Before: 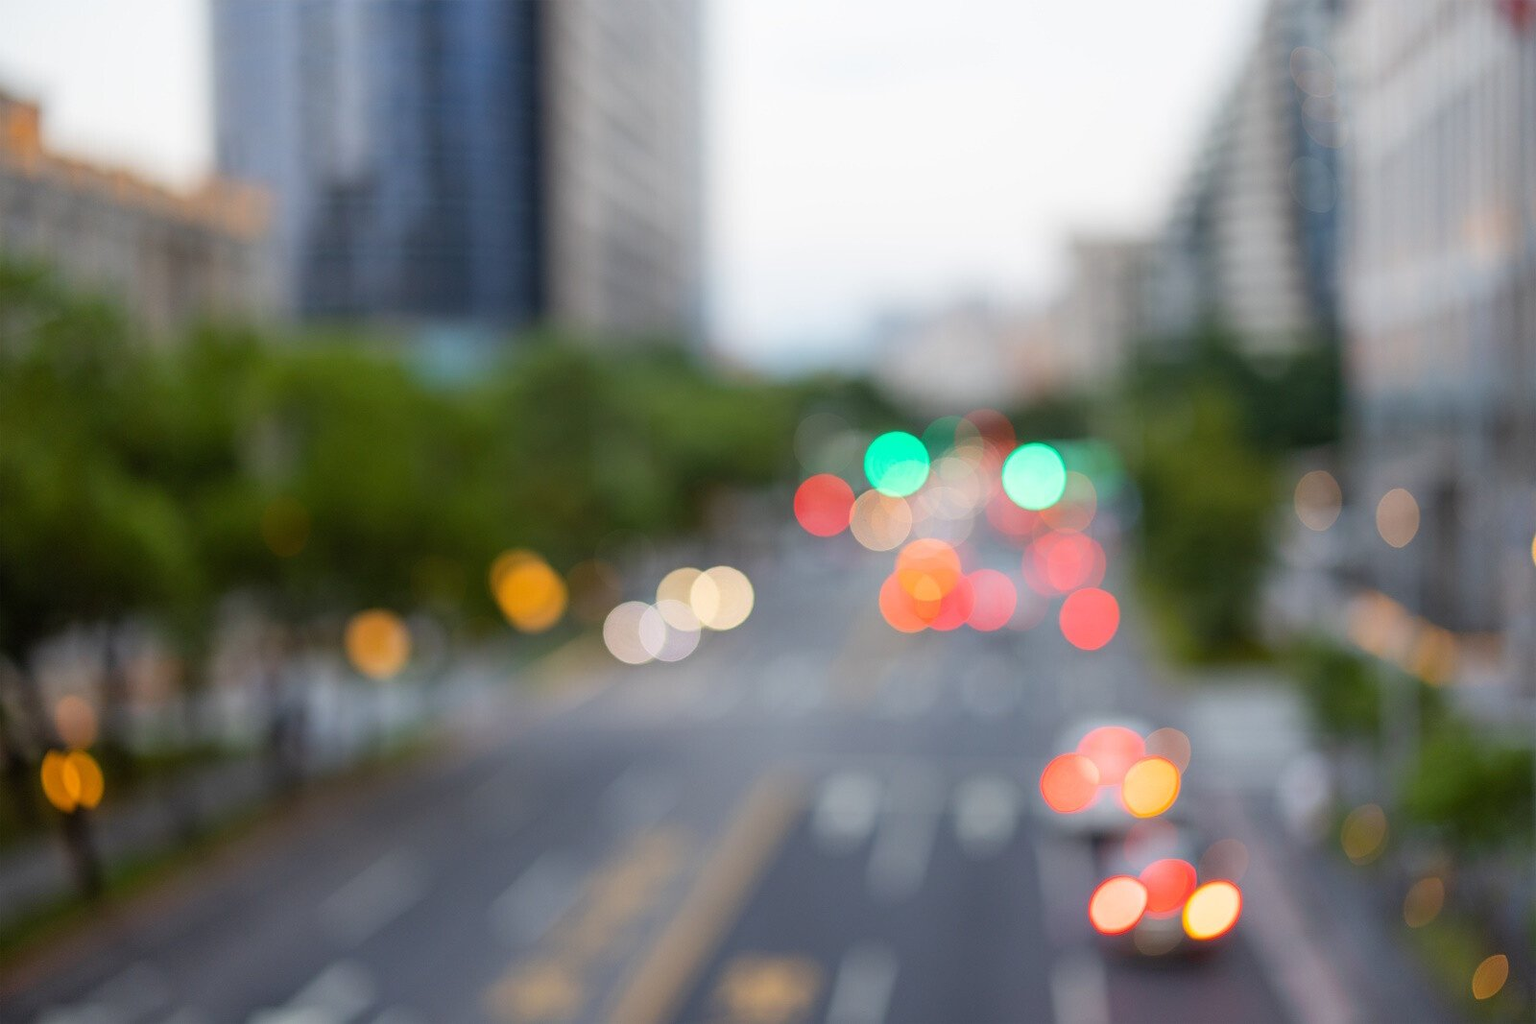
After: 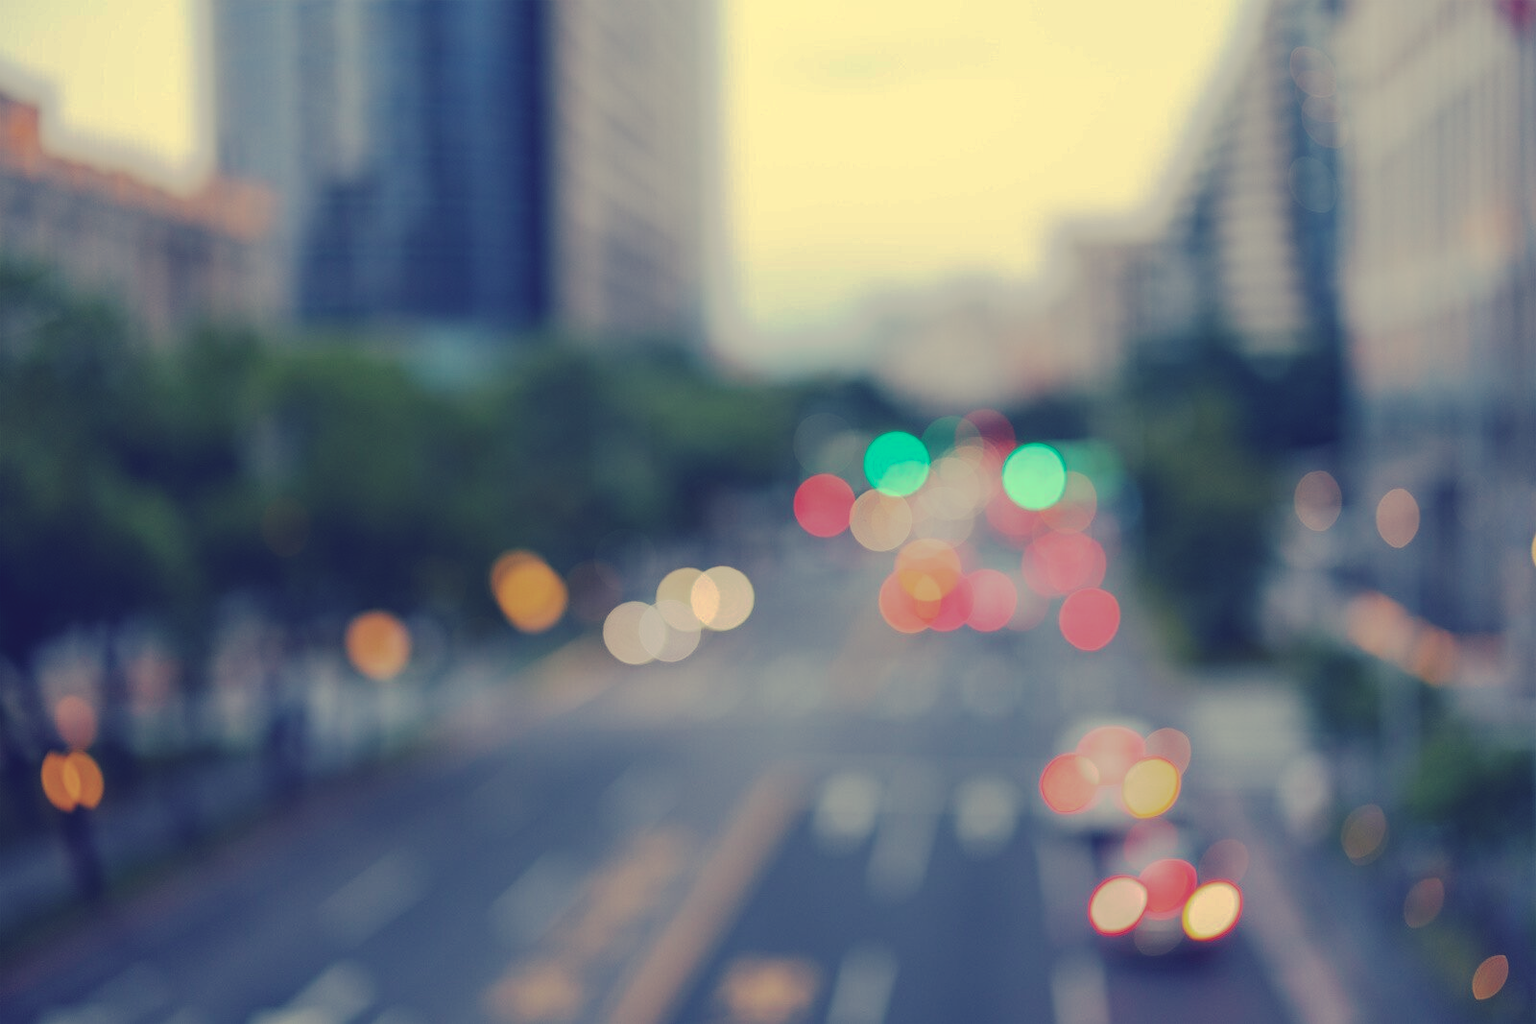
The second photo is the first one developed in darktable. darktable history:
tone curve: curves: ch0 [(0, 0) (0.003, 0.098) (0.011, 0.099) (0.025, 0.103) (0.044, 0.114) (0.069, 0.13) (0.1, 0.142) (0.136, 0.161) (0.177, 0.189) (0.224, 0.224) (0.277, 0.266) (0.335, 0.32) (0.399, 0.38) (0.468, 0.45) (0.543, 0.522) (0.623, 0.598) (0.709, 0.669) (0.801, 0.731) (0.898, 0.786) (1, 1)], preserve colors none
color look up table: target L [95.8, 93.35, 91.09, 87.12, 81.85, 75.56, 72.25, 69.44, 68.95, 55.83, 45.18, 43.83, 11.07, 203.96, 84.85, 69.45, 61.87, 60.16, 50.34, 46.96, 45.82, 42.29, 22.12, 19.06, 88.31, 87.41, 70.68, 67.22, 67.11, 57.99, 62.49, 49.65, 48.88, 46.67, 41.78, 46.45, 33.78, 26.05, 33.43, 14.07, 10.93, 4.063, 80.8, 79.81, 57.98, 53.17, 45.21, 34.93, 29.03], target a [-10.29, -20.25, -38.34, -63.63, -80.32, -66.77, -66.56, -31.31, -7.136, -48.88, -24.08, -29.37, 8.266, 0, 1.695, 27.18, 43.9, 12.46, 64.86, 36.21, 33.83, 65.07, 5.363, 43.38, -1.447, 20.28, 32.56, 40.83, 21.41, 68.32, 0.732, 76.34, 27.7, 69.55, 0.292, 61.11, 21.25, 45.55, 58.06, 48.26, 38.07, 35.19, -61.11, -42.44, -24.84, -11.26, -20.56, -6.241, 3.535], target b [35.34, 79.49, 61.19, 28.57, 47.26, 28.52, 54.48, 10.21, 39.78, 33.69, 16, -0.611, -34, -0.003, 34.23, 37.05, 12.26, 17.24, 16.23, 23.32, -8.468, -1.034, -17.36, -15.94, 15.77, 8.663, 4.906, -4.339, -16.25, -32.54, 1.413, -16.75, -37.26, -47.91, -49.74, -20.98, -33.19, -77.87, -43.52, -71.88, -39.81, -51.46, 2.585, 0.496, -31.64, -17.58, -20.25, -19.91, -40.41], num patches 49
